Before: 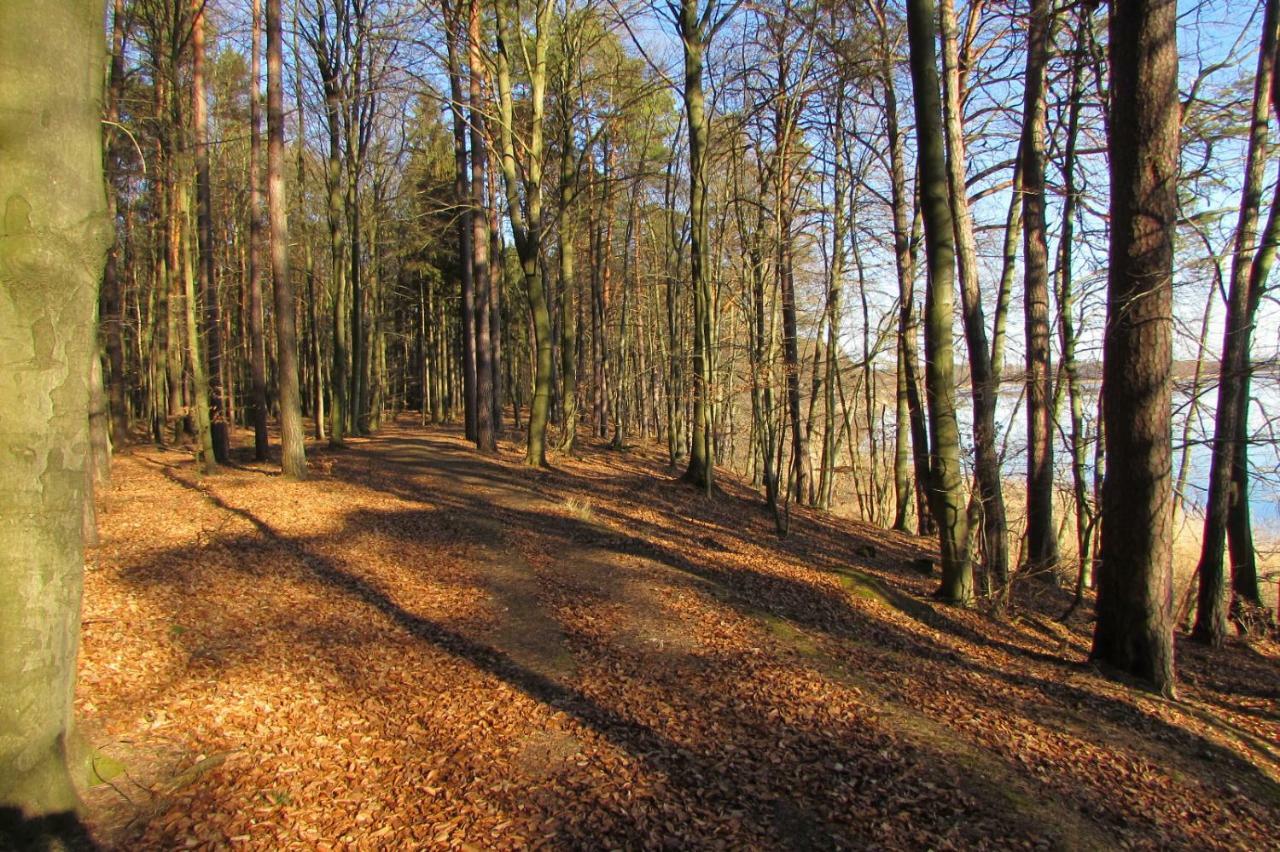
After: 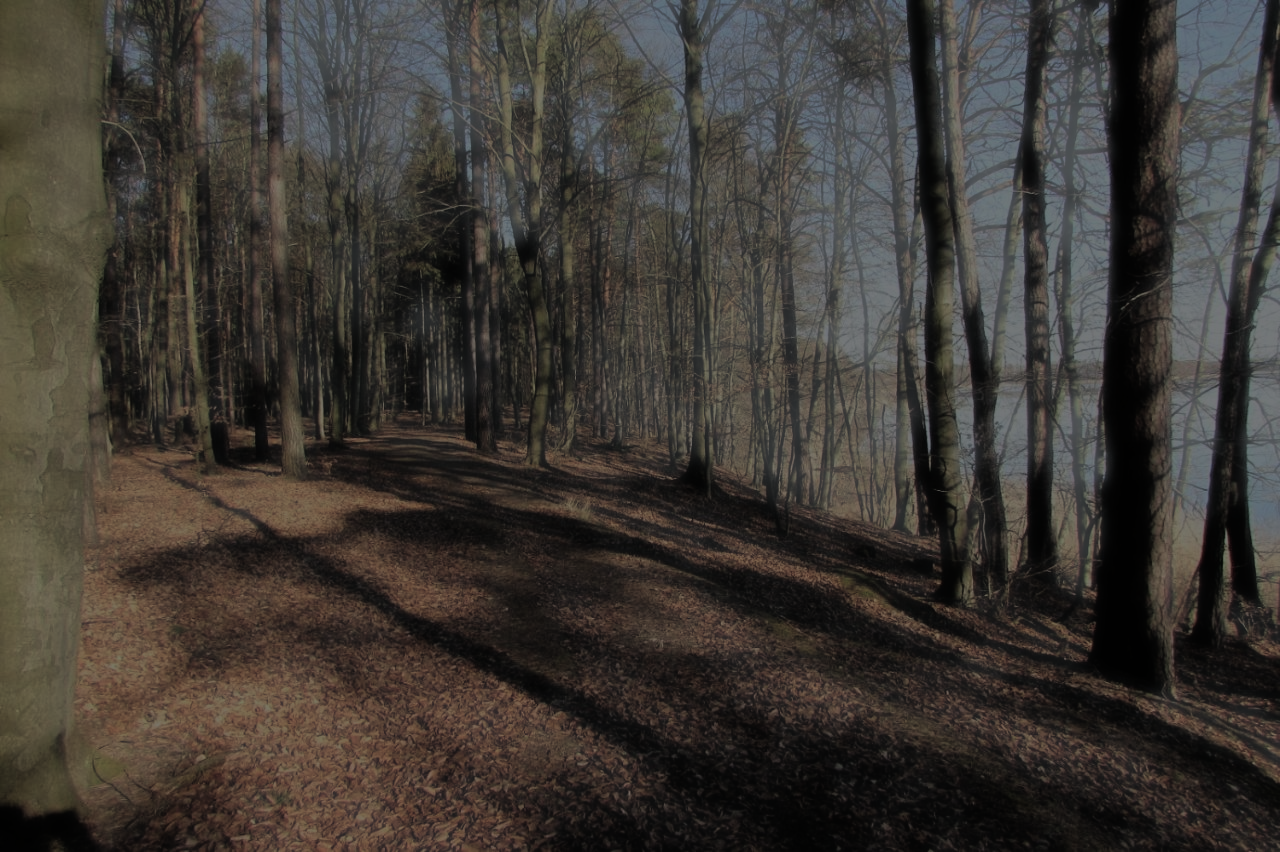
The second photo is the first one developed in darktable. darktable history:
haze removal: strength -0.9, distance 0.225, compatibility mode true, adaptive false
filmic rgb: black relative exposure -7.75 EV, white relative exposure 4.4 EV, threshold 3 EV, hardness 3.76, latitude 50%, contrast 1.1, color science v5 (2021), contrast in shadows safe, contrast in highlights safe, enable highlight reconstruction true
color balance rgb: perceptual brilliance grading › global brilliance -48.39%
